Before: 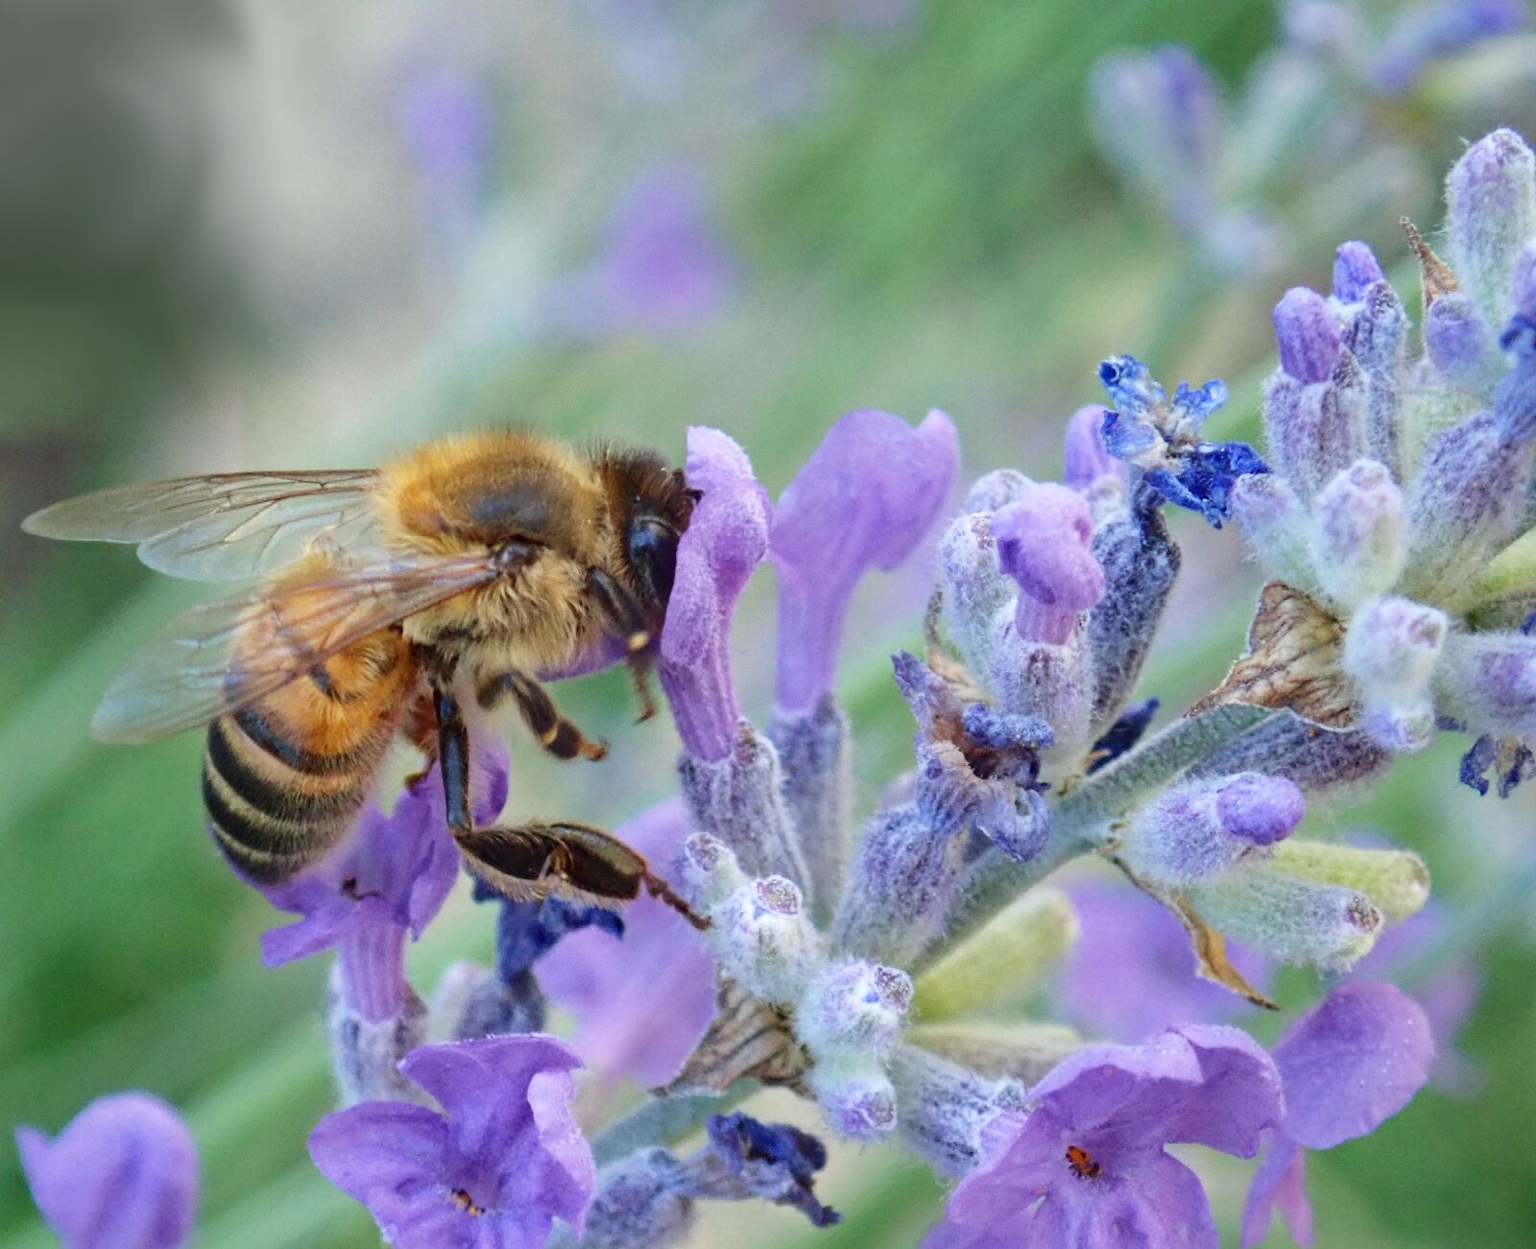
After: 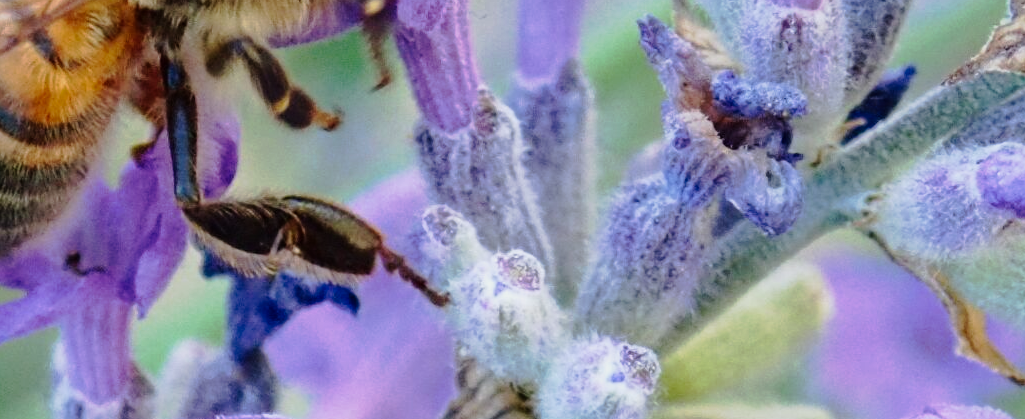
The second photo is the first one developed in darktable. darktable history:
tone curve: curves: ch0 [(0, 0) (0.139, 0.081) (0.304, 0.259) (0.502, 0.505) (0.683, 0.676) (0.761, 0.773) (0.858, 0.858) (0.987, 0.945)]; ch1 [(0, 0) (0.172, 0.123) (0.304, 0.288) (0.414, 0.44) (0.472, 0.473) (0.502, 0.508) (0.54, 0.543) (0.583, 0.601) (0.638, 0.654) (0.741, 0.783) (1, 1)]; ch2 [(0, 0) (0.411, 0.424) (0.485, 0.476) (0.502, 0.502) (0.557, 0.54) (0.631, 0.576) (1, 1)], preserve colors none
tone equalizer: edges refinement/feathering 500, mask exposure compensation -1.57 EV, preserve details no
crop: left 18.209%, top 50.934%, right 17.667%, bottom 16.797%
